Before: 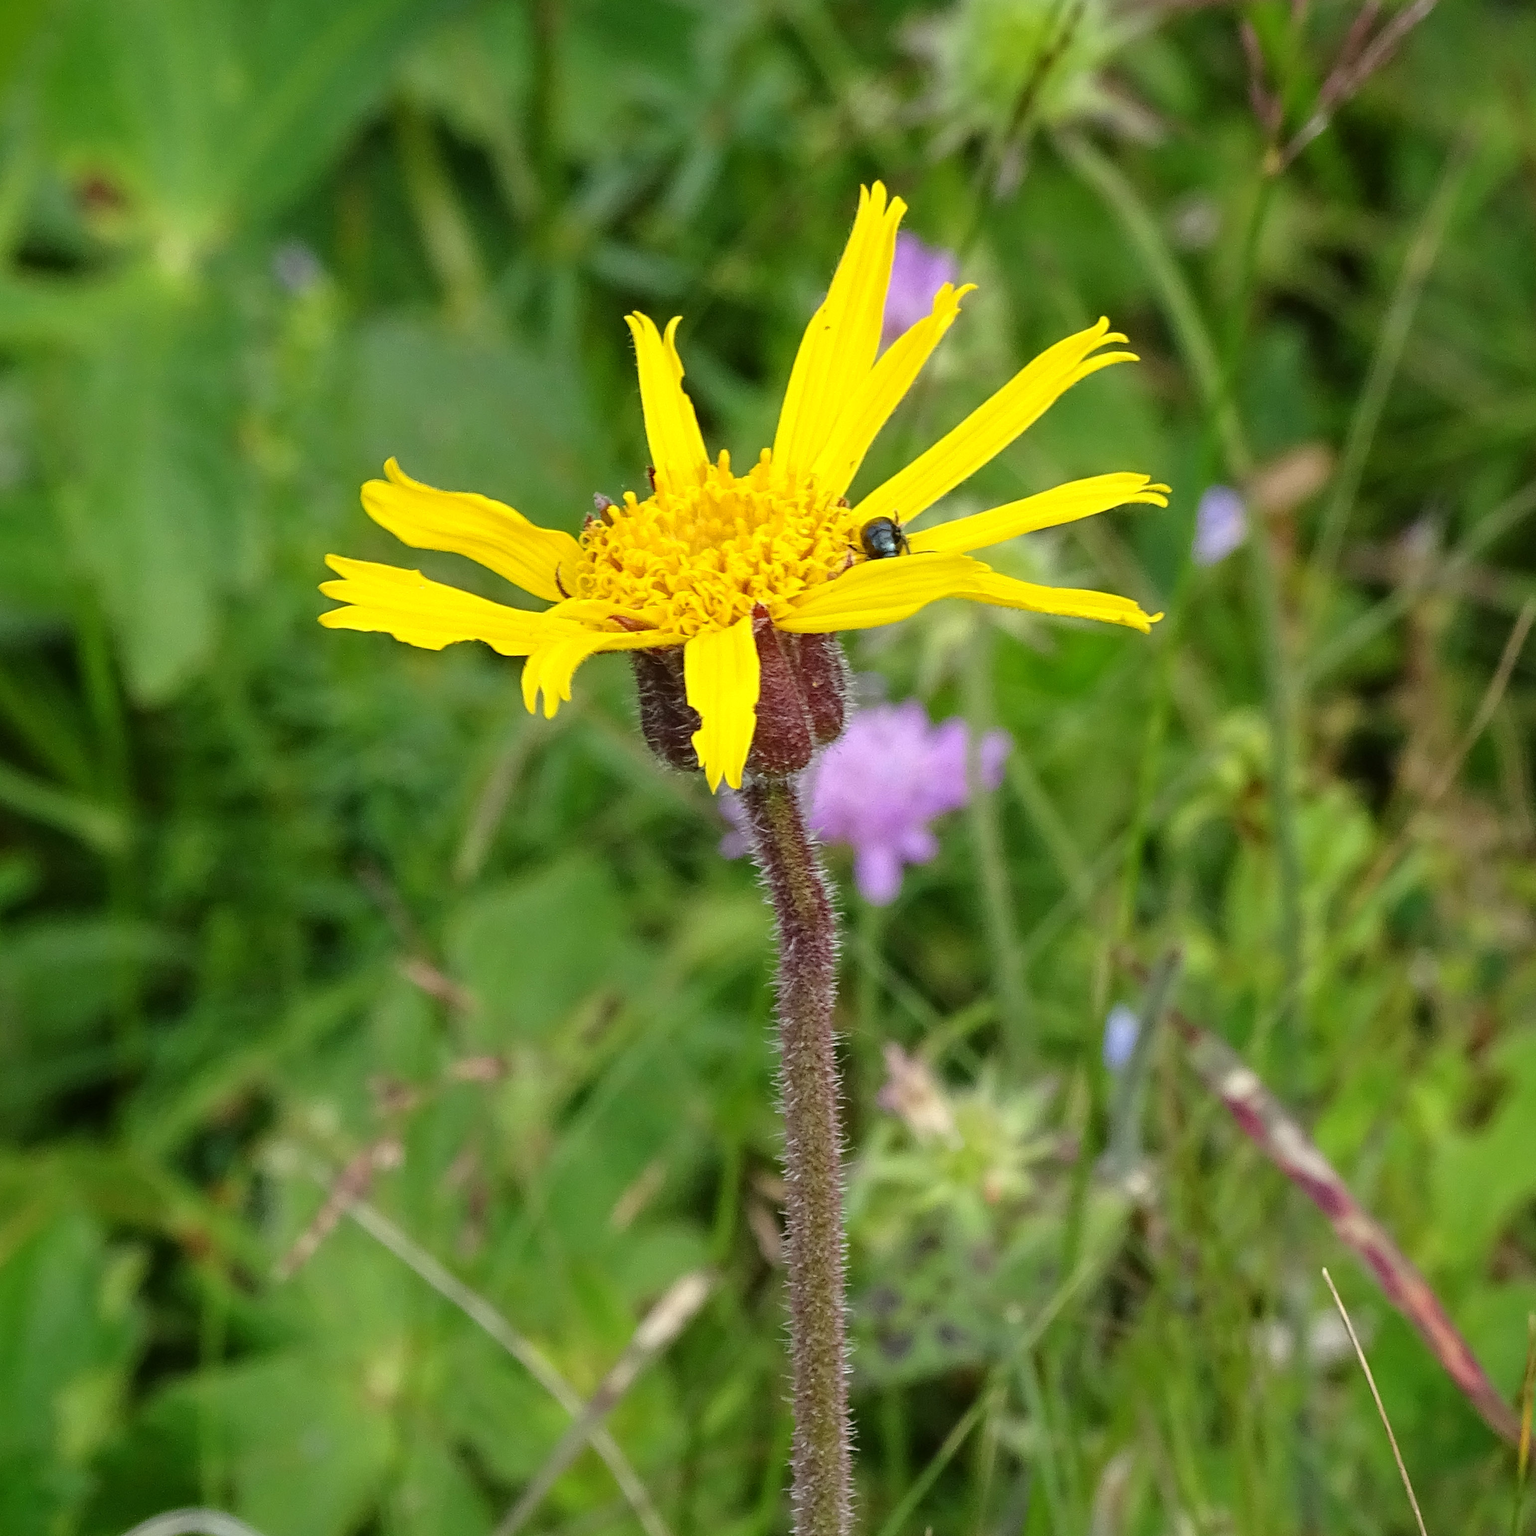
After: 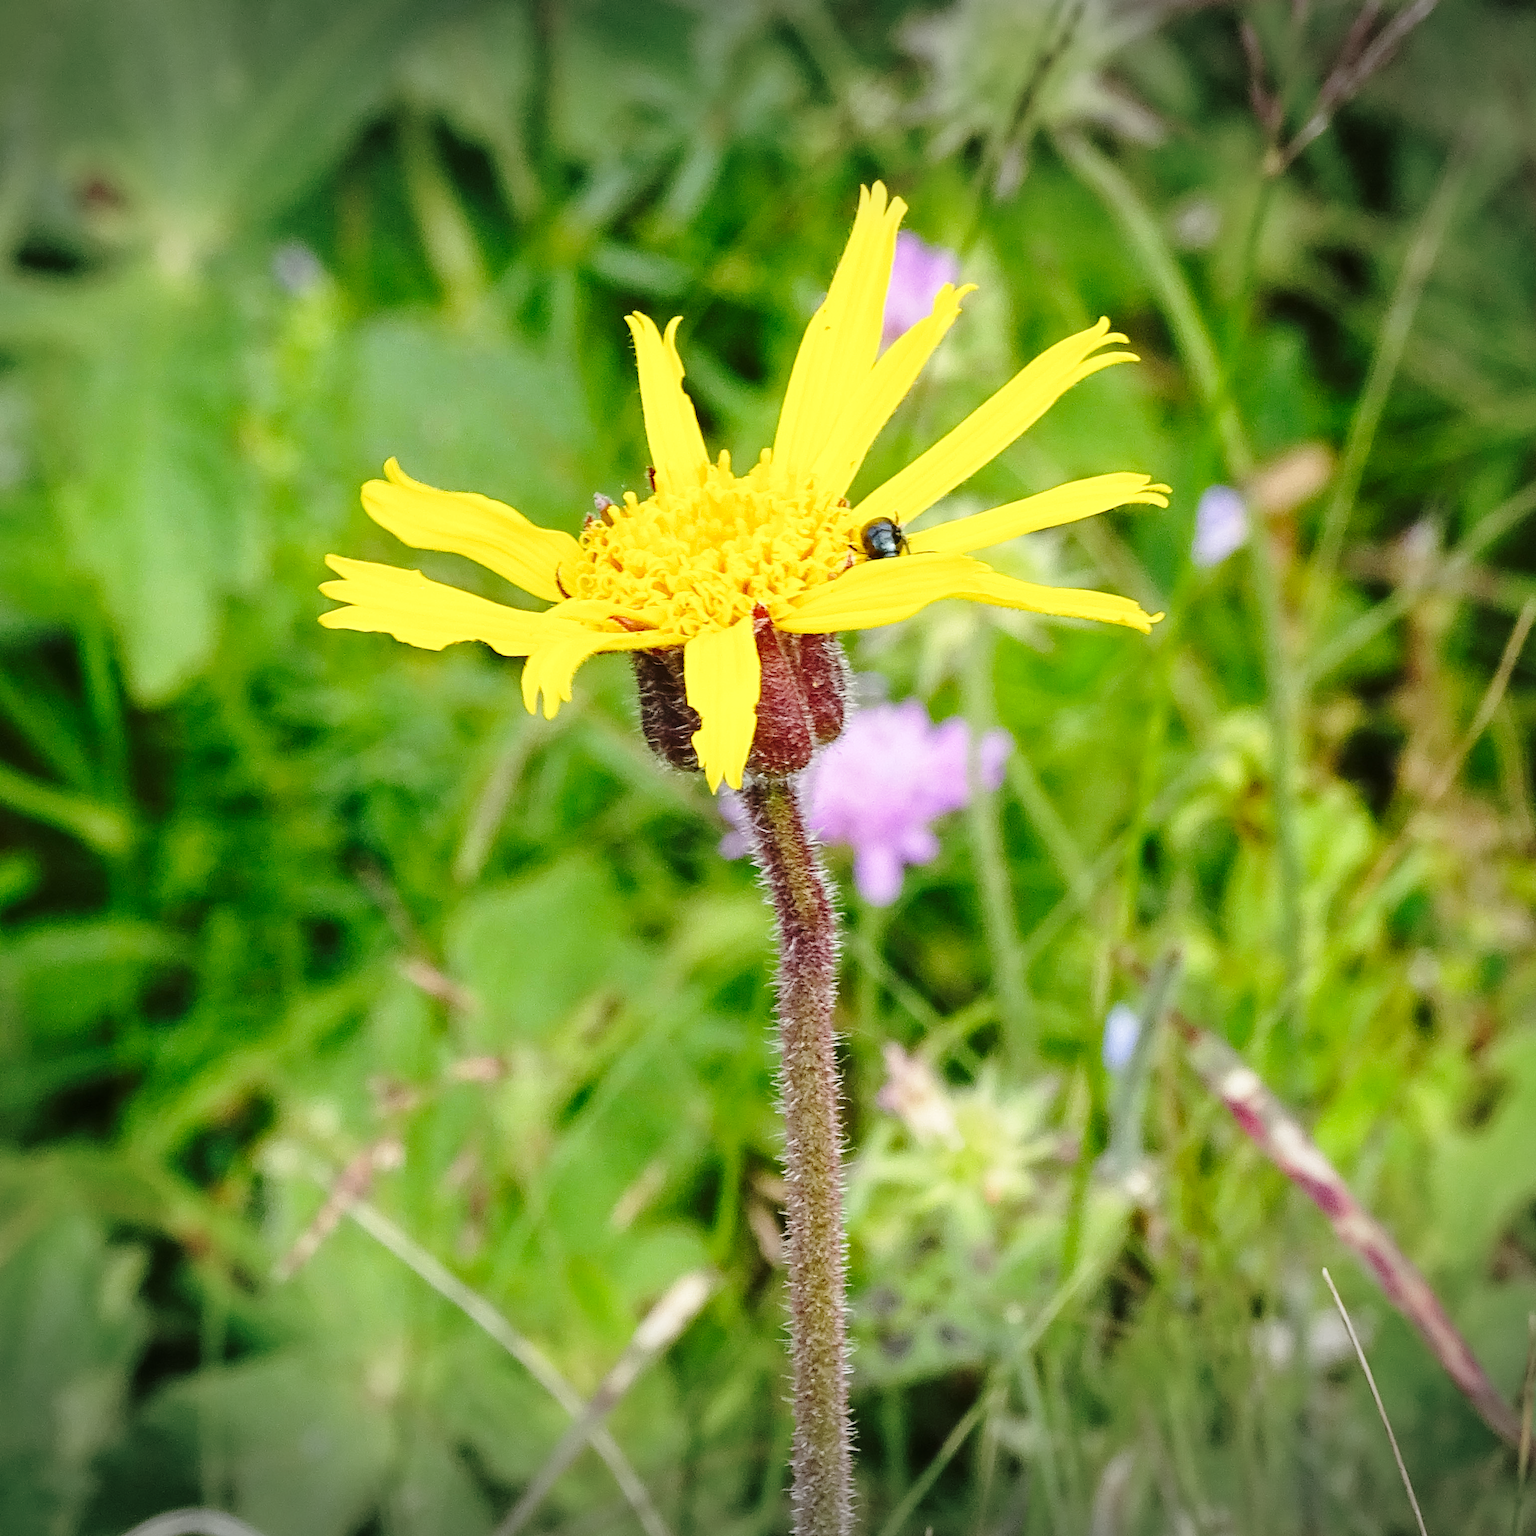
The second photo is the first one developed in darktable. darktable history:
base curve: curves: ch0 [(0, 0) (0.028, 0.03) (0.121, 0.232) (0.46, 0.748) (0.859, 0.968) (1, 1)], preserve colors none
vignetting: fall-off start 100.25%, width/height ratio 1.305
